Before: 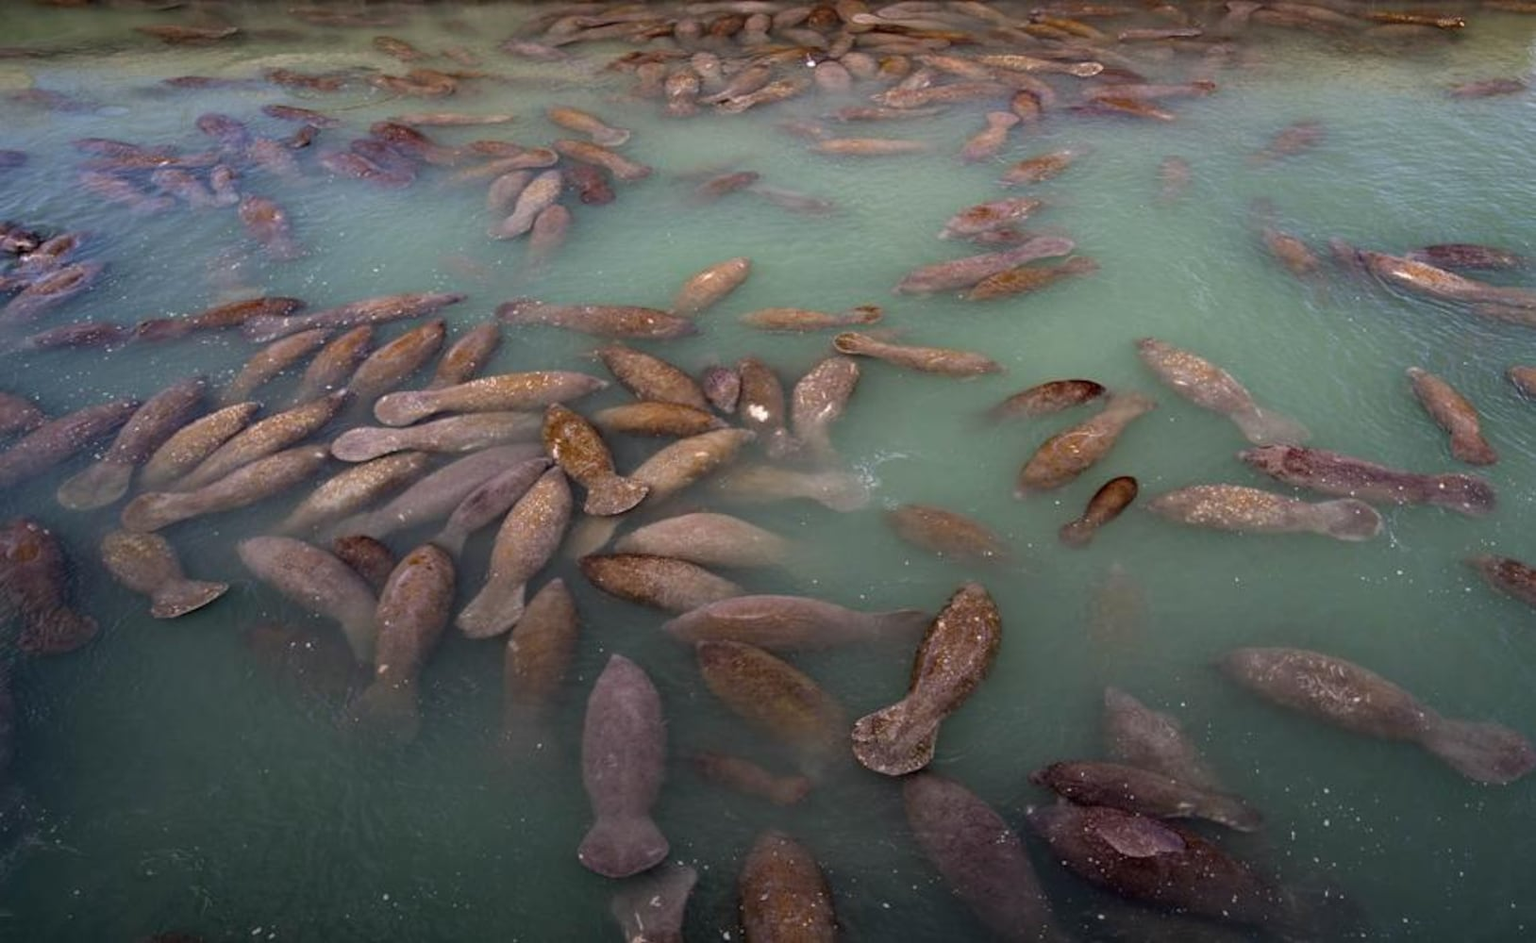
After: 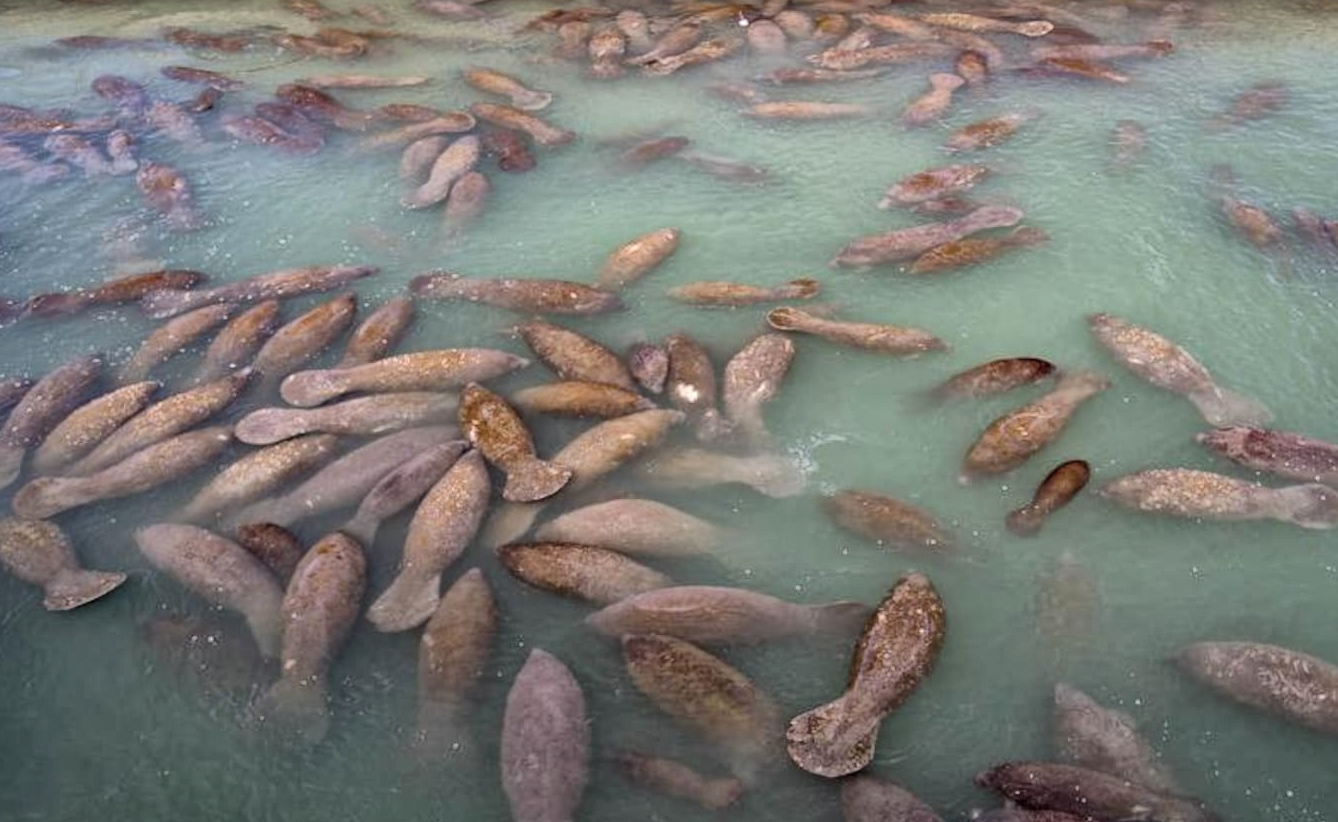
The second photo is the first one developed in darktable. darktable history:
global tonemap: drago (1, 100), detail 1
crop and rotate: left 7.196%, top 4.574%, right 10.605%, bottom 13.178%
